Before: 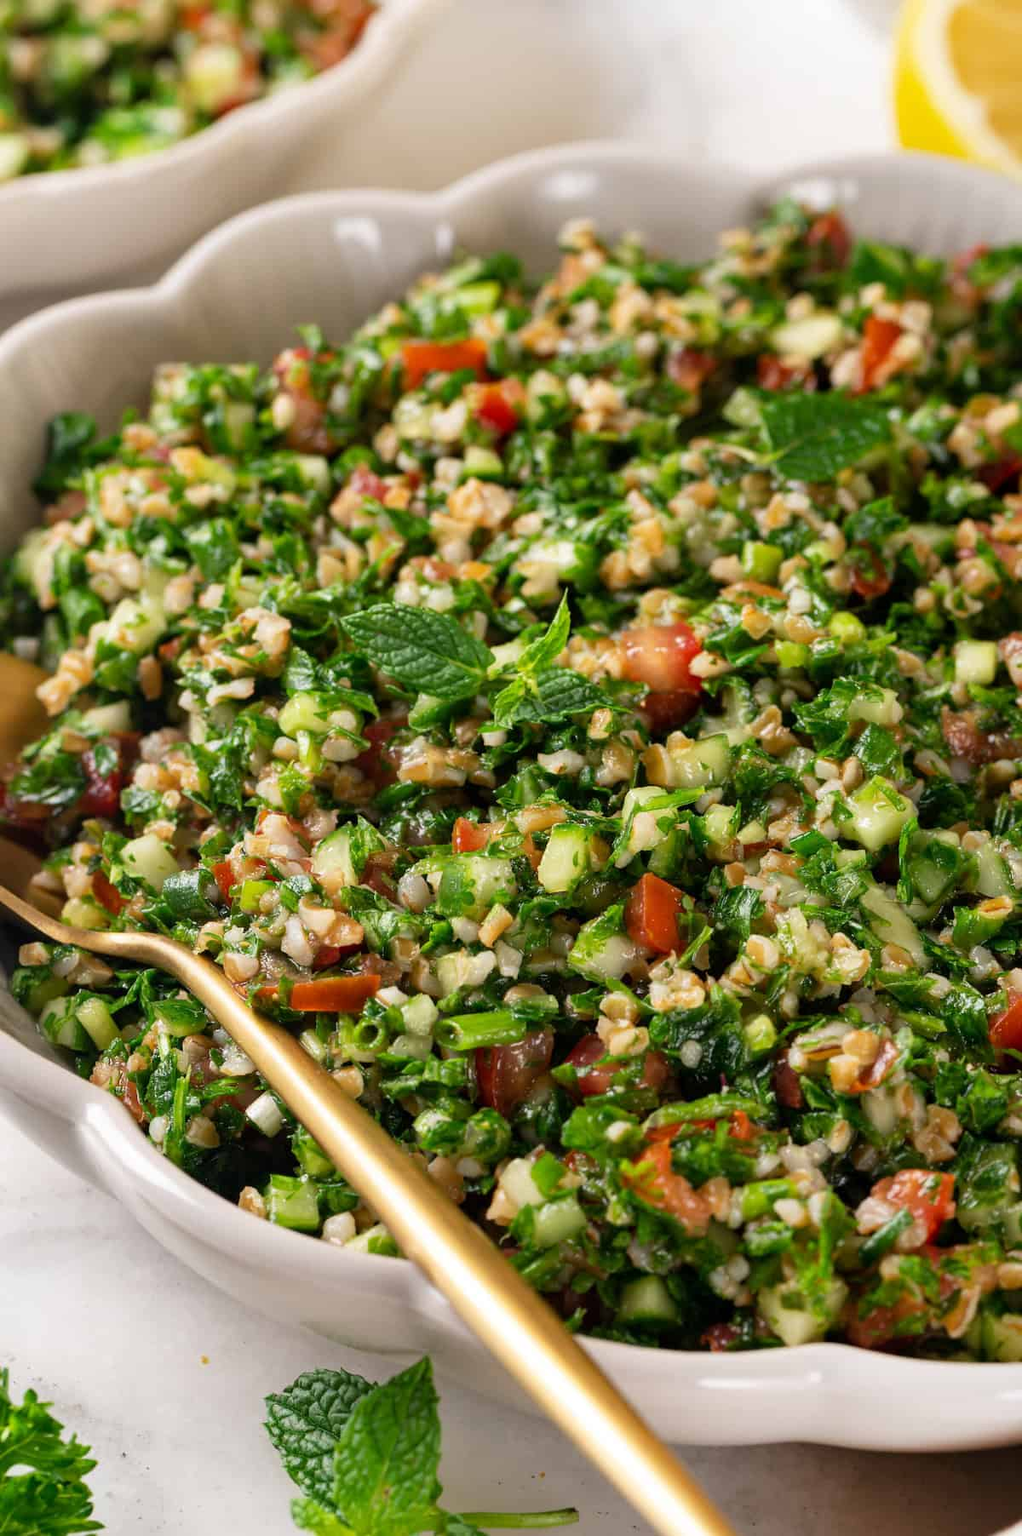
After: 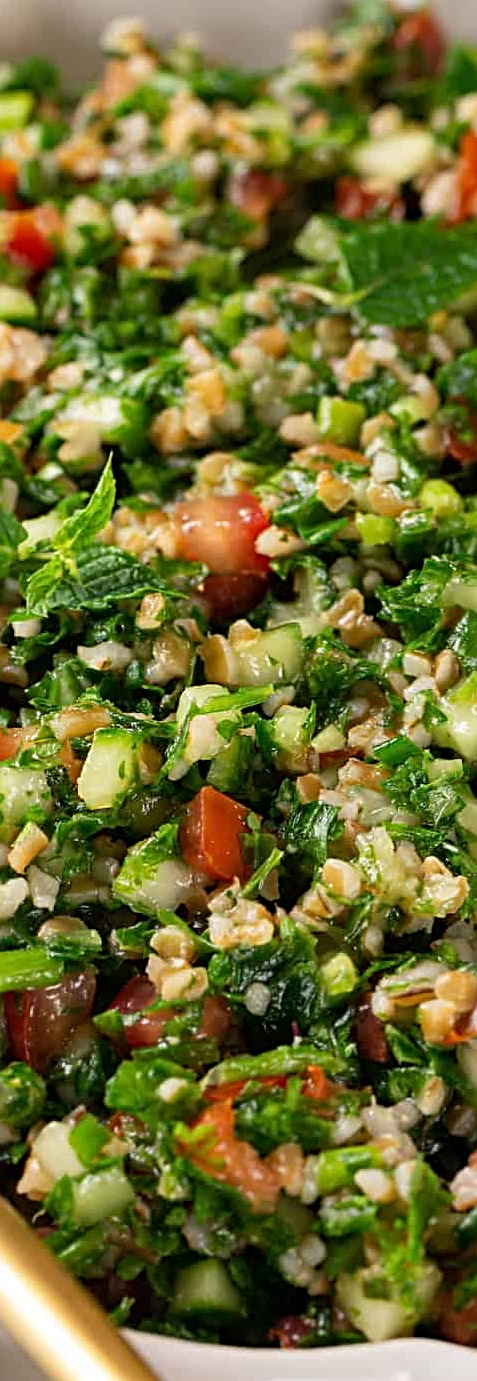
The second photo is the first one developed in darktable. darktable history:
sharpen: radius 3.094
crop: left 46.17%, top 13.256%, right 14.07%, bottom 10.154%
